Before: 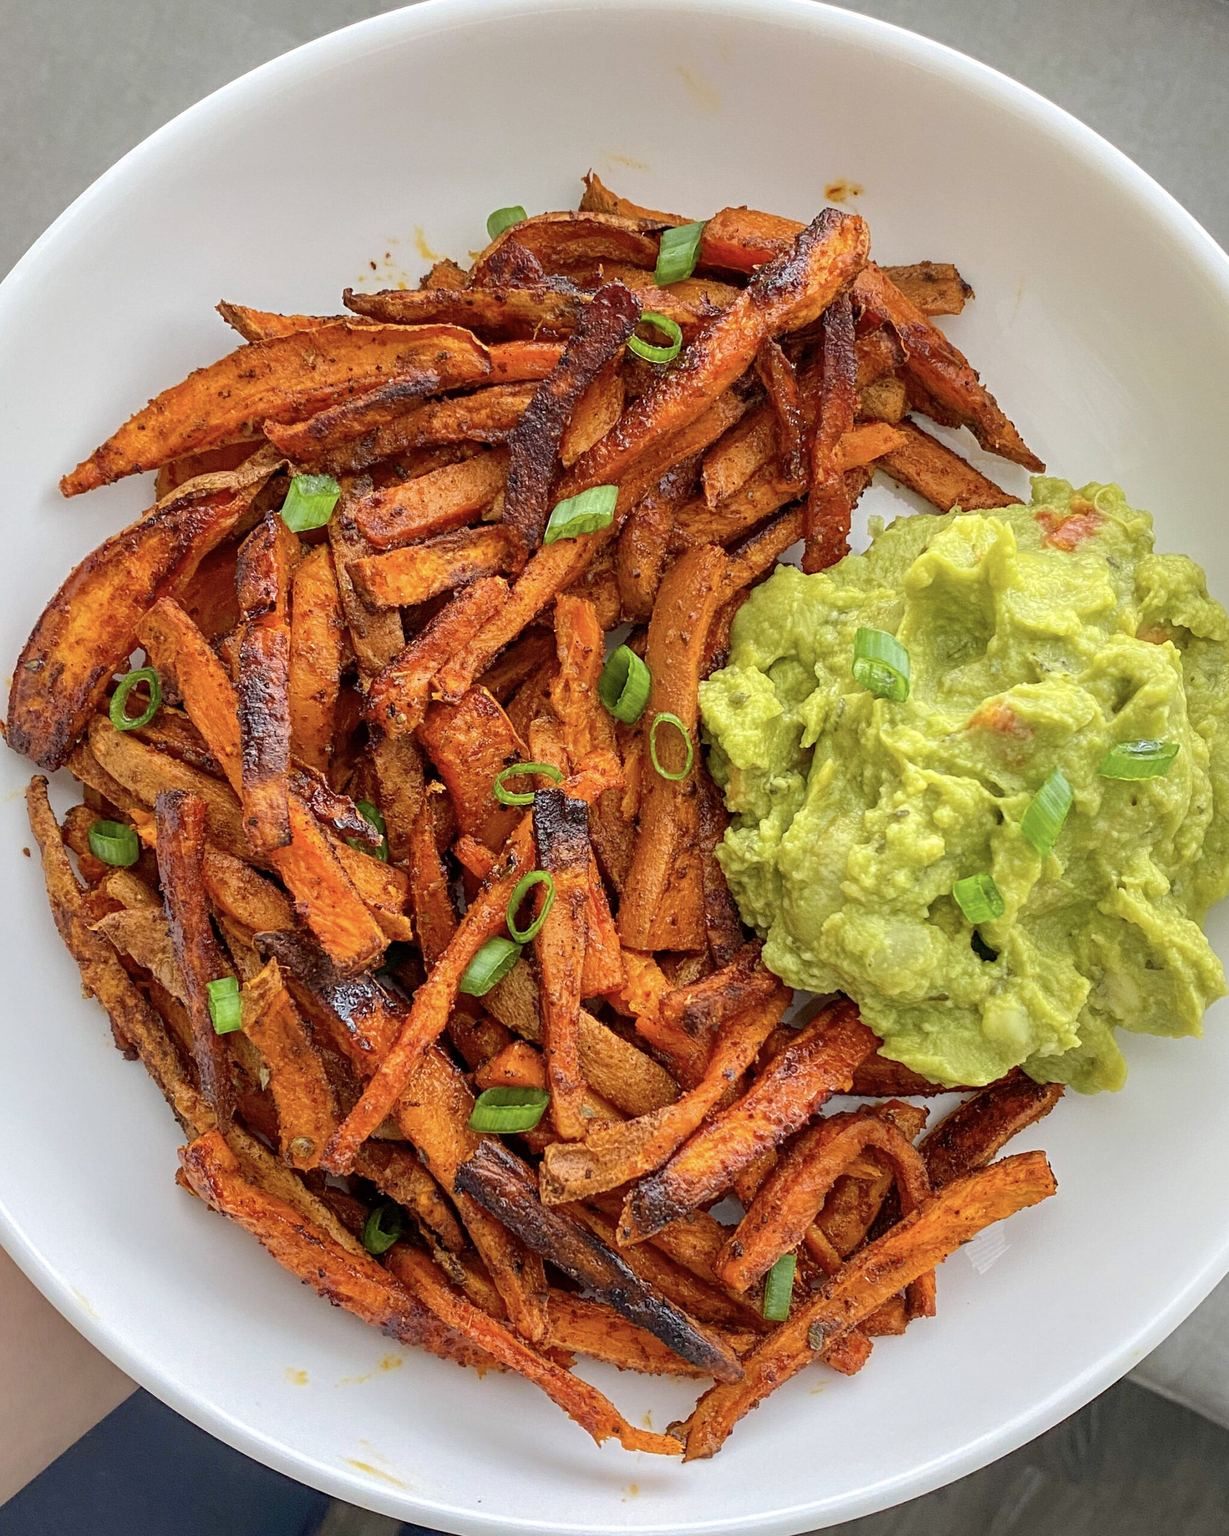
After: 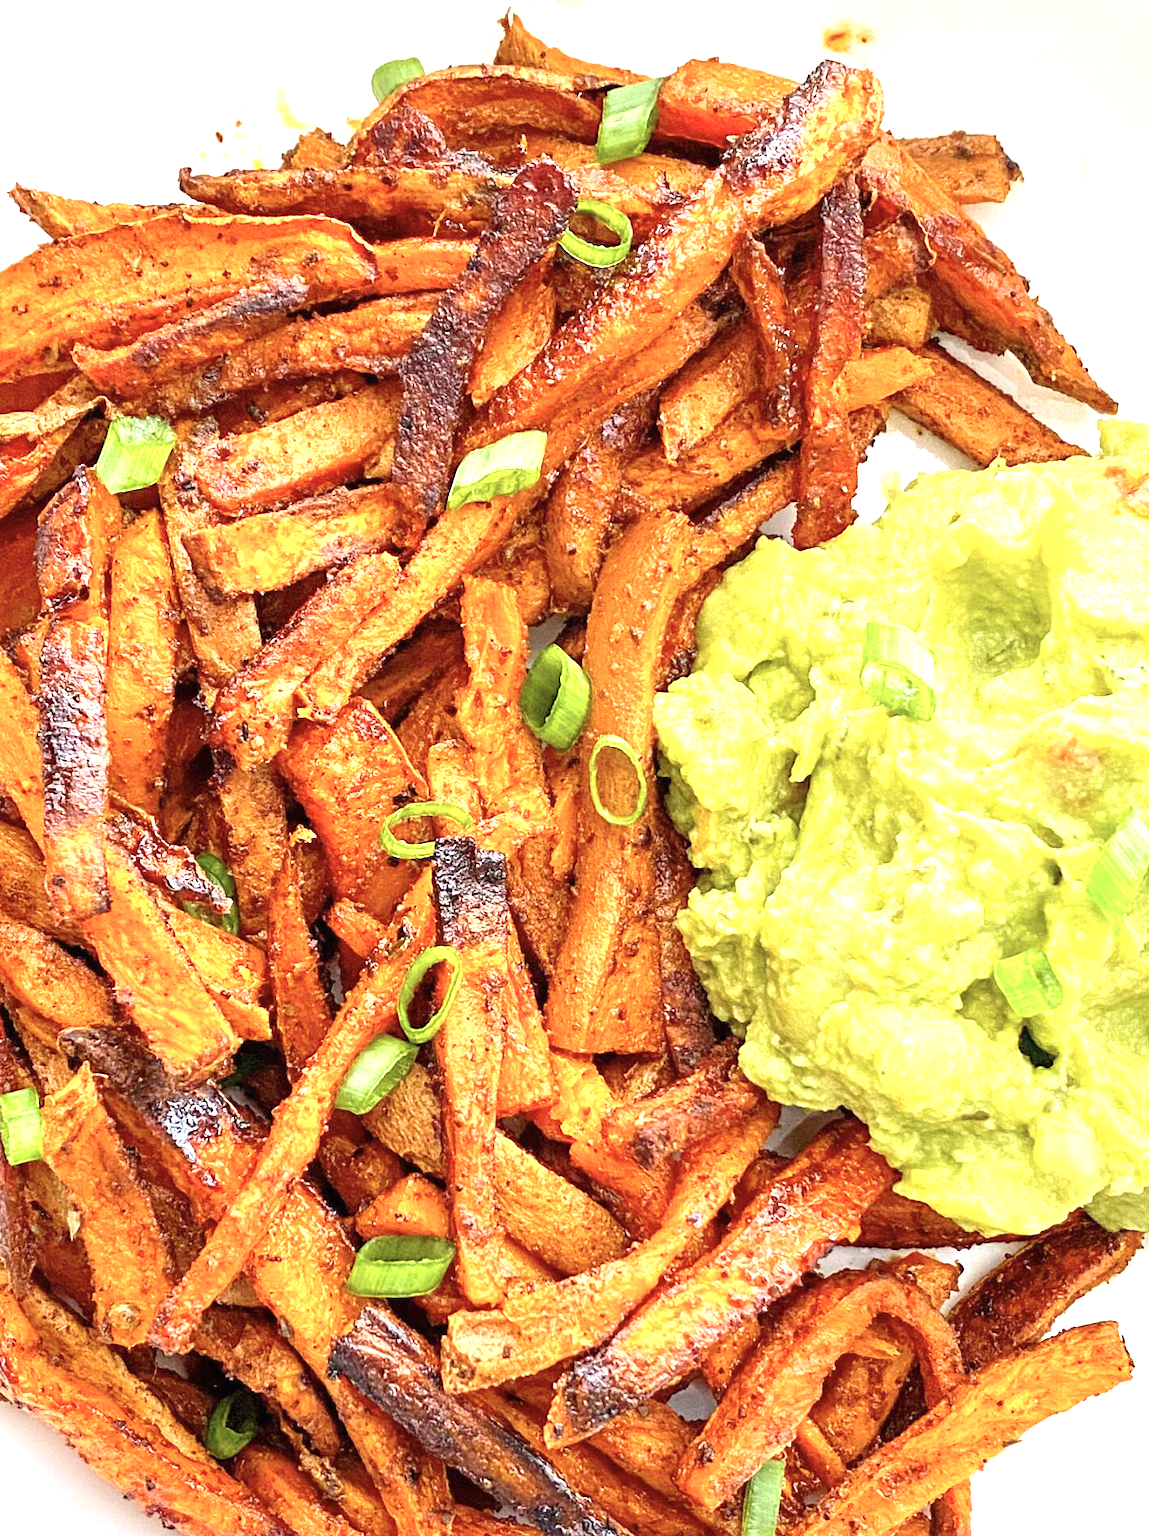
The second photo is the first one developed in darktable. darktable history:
base curve: curves: ch0 [(0, 0) (0.283, 0.295) (1, 1)], preserve colors none
exposure: black level correction 0, exposure 1.5 EV, compensate highlight preservation false
crop and rotate: left 17.046%, top 10.659%, right 12.989%, bottom 14.553%
